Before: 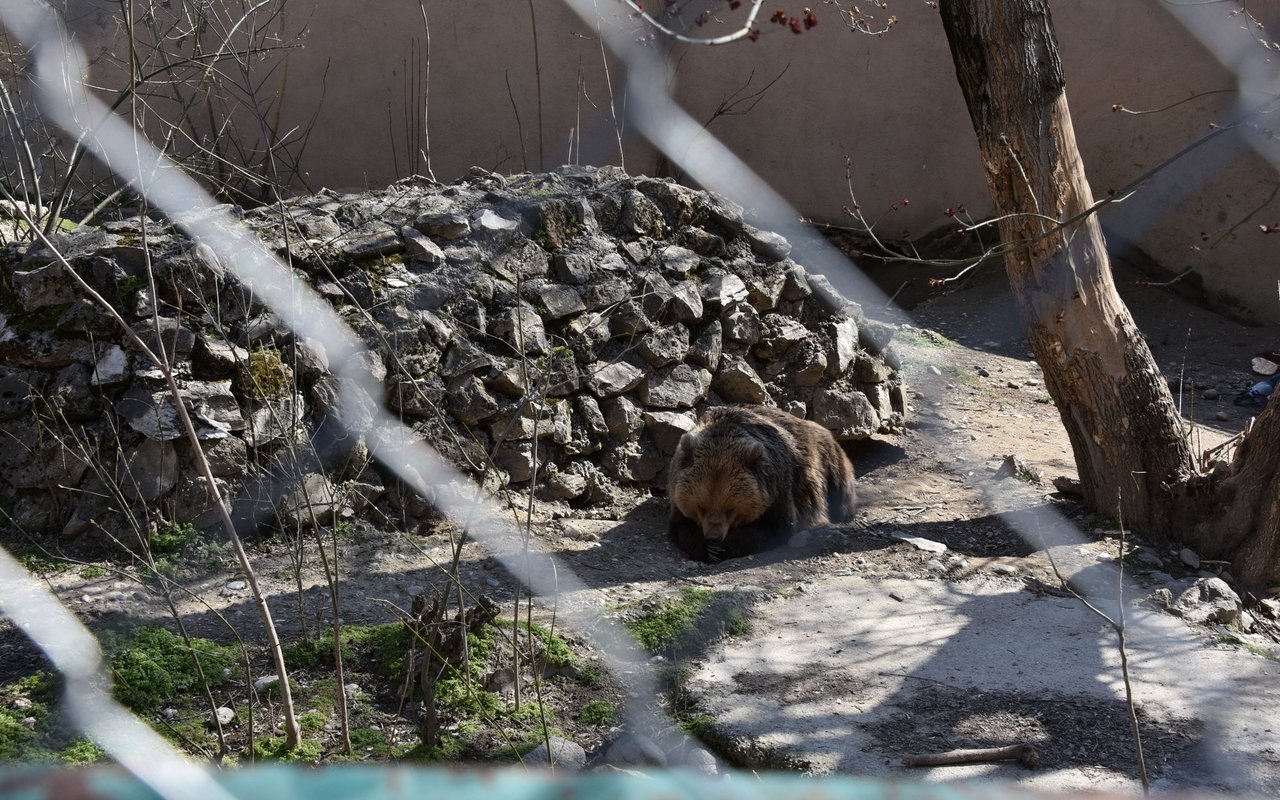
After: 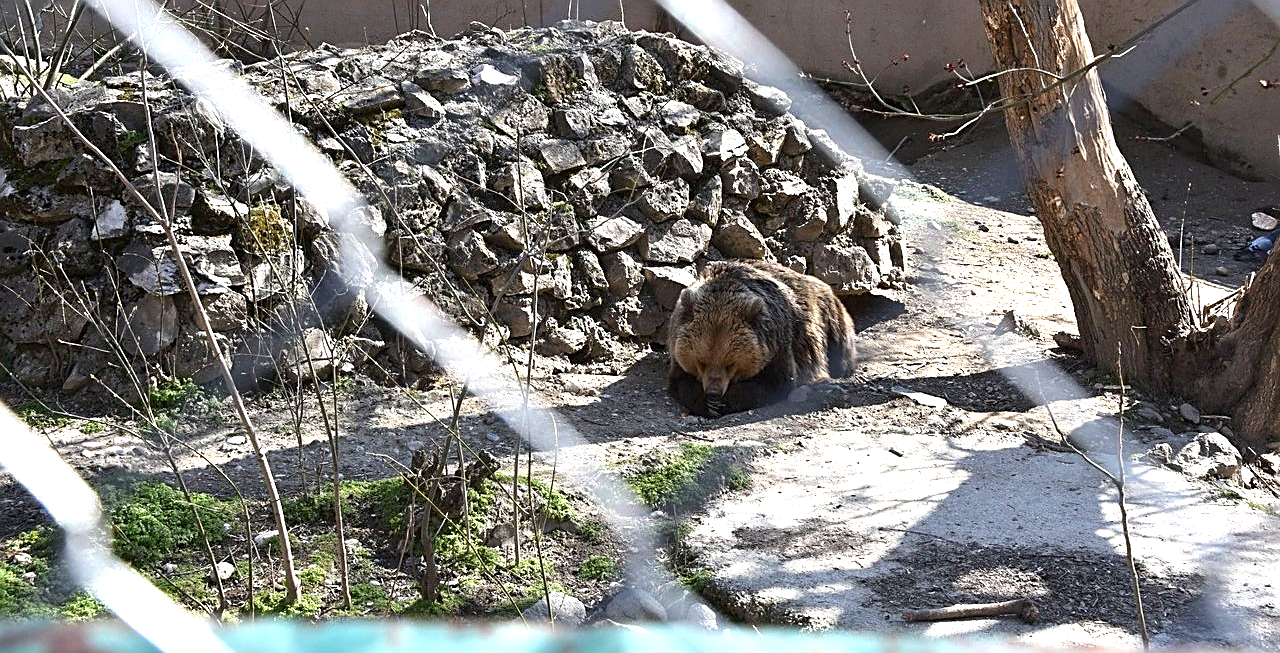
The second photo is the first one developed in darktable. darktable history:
exposure: black level correction 0, exposure 1.126 EV, compensate highlight preservation false
sharpen: amount 0.742
crop and rotate: top 18.365%
